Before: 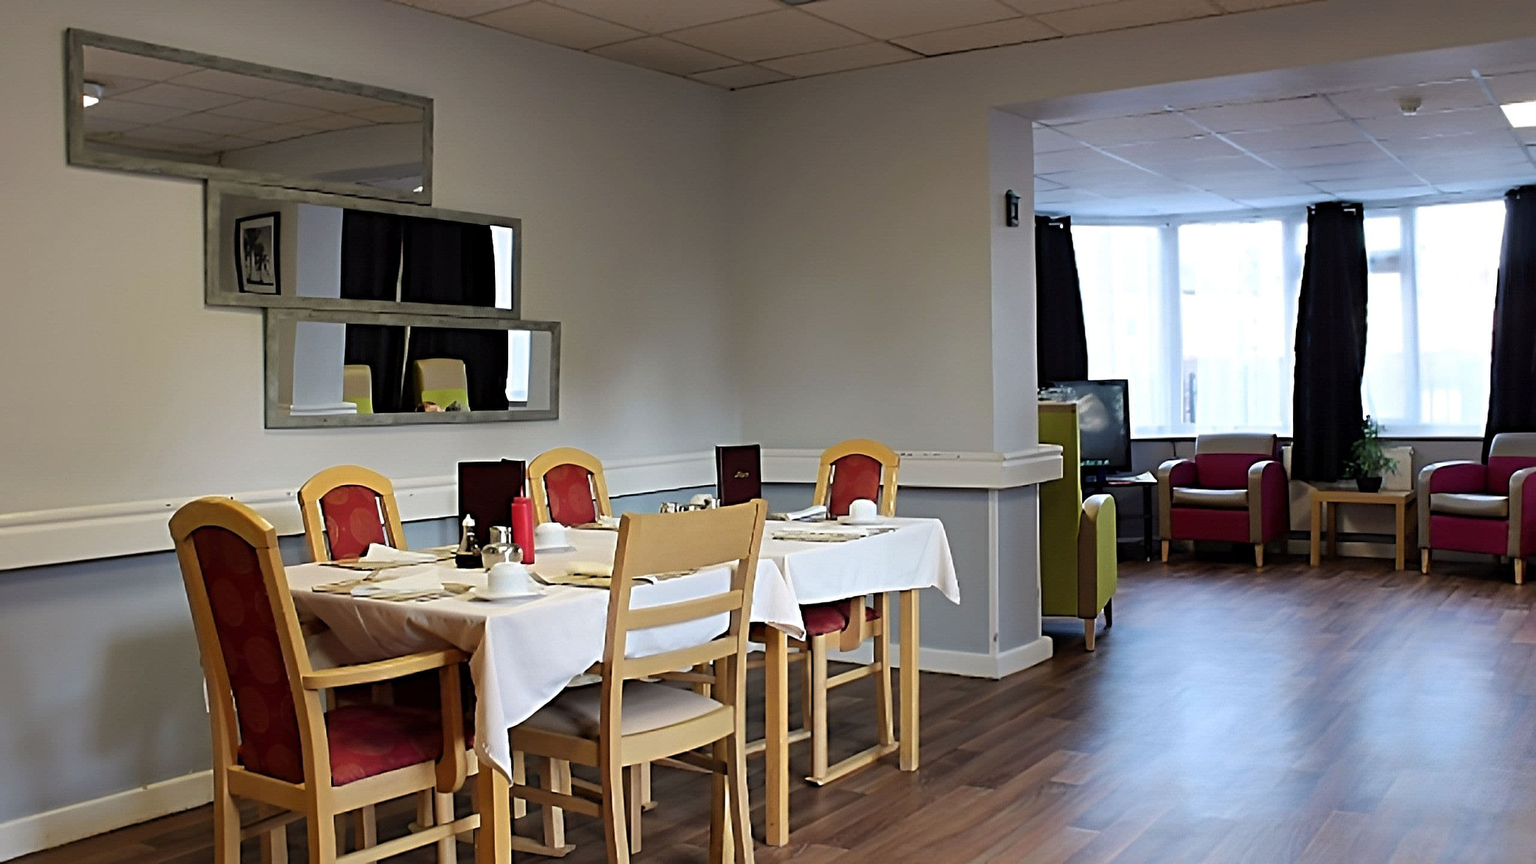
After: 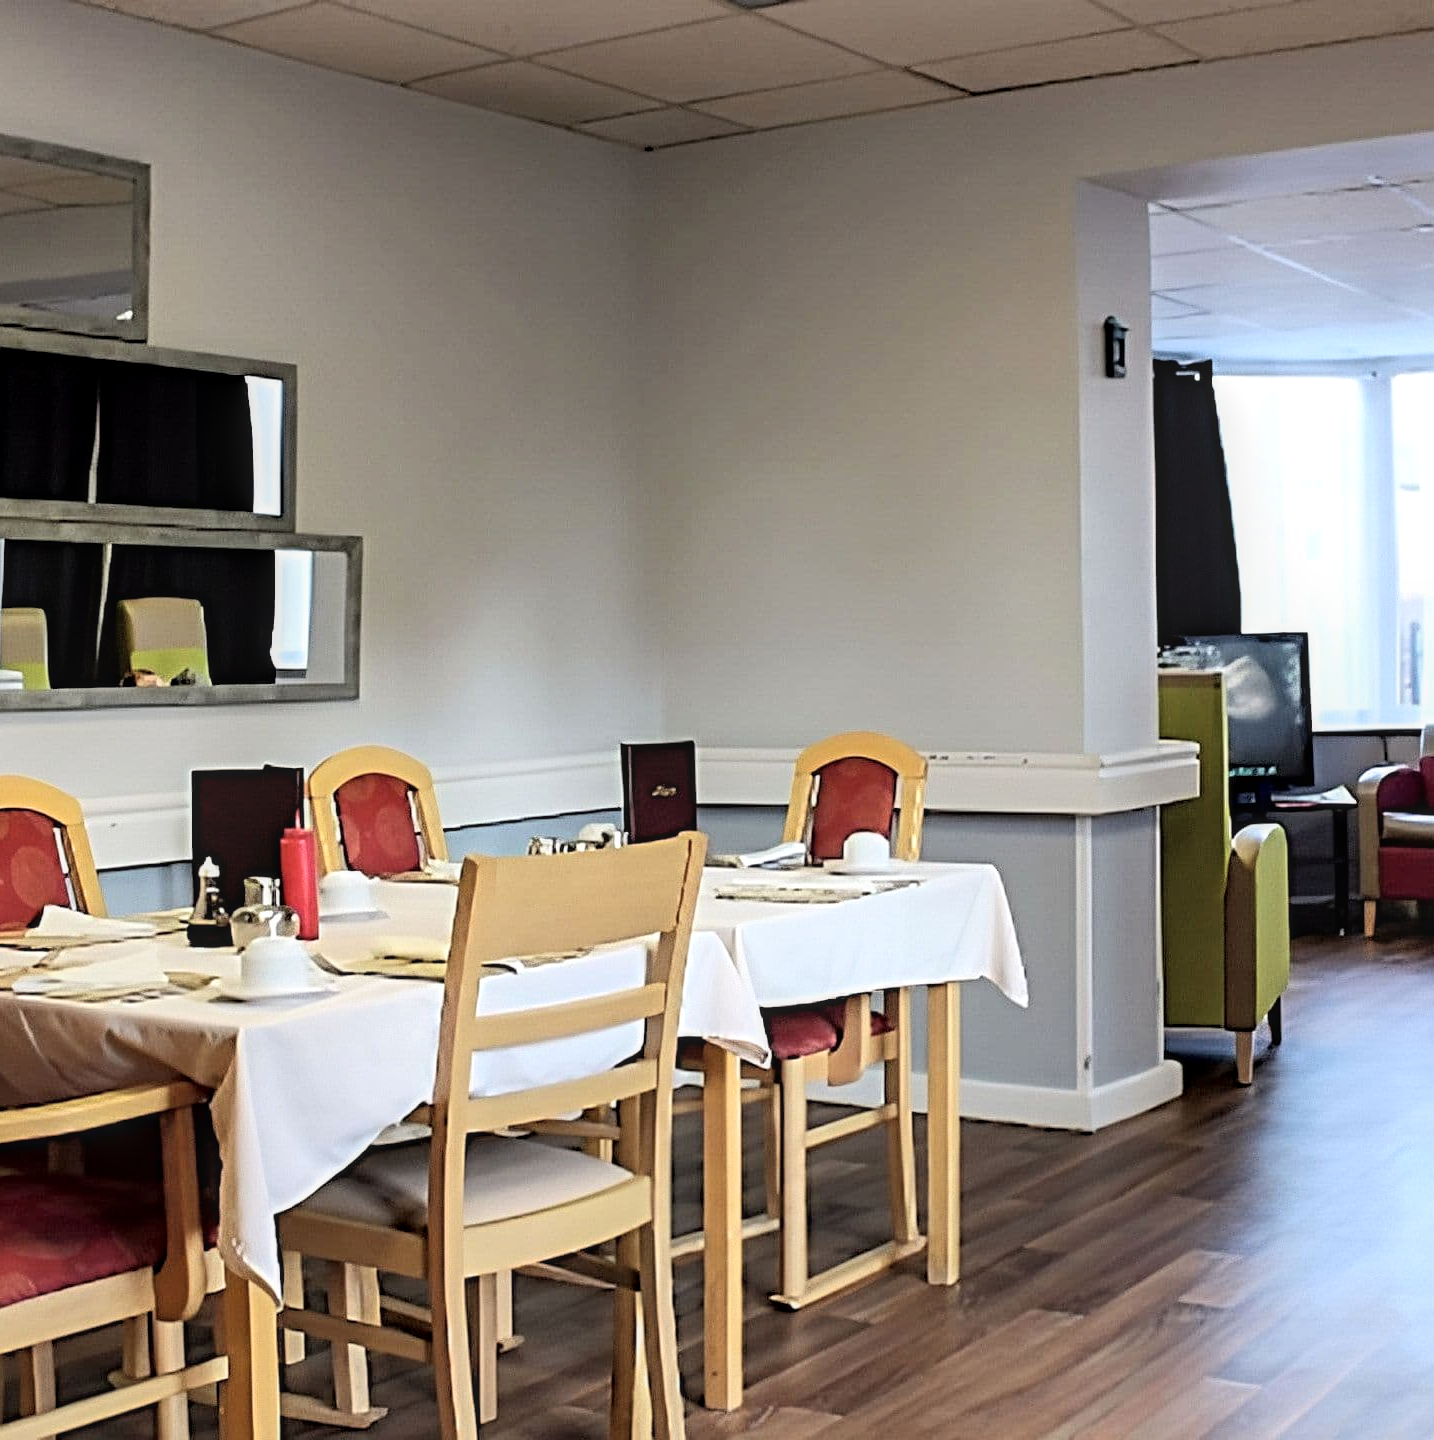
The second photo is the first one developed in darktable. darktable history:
crop and rotate: left 22.366%, right 21.607%
tone curve: curves: ch0 [(0, 0) (0.004, 0.001) (0.133, 0.16) (0.325, 0.399) (0.475, 0.588) (0.832, 0.903) (1, 1)], color space Lab, independent channels, preserve colors none
local contrast: on, module defaults
